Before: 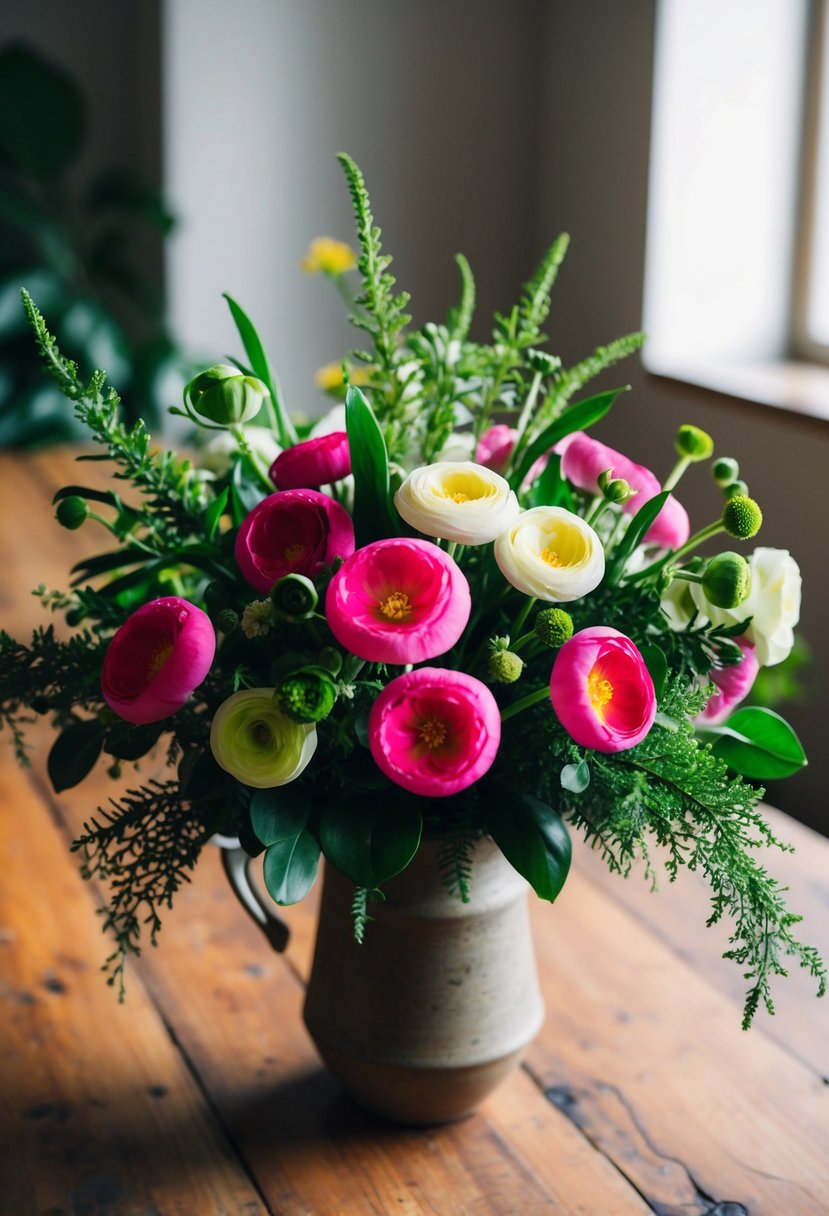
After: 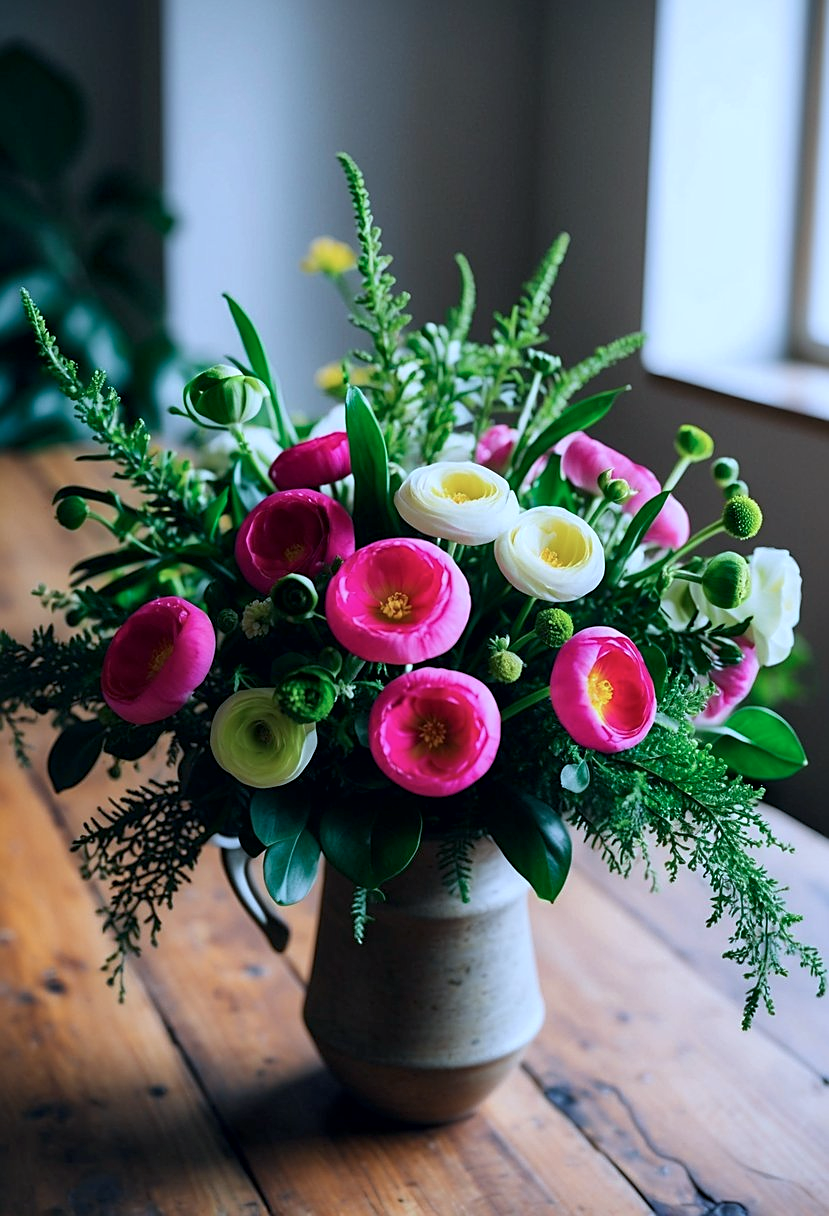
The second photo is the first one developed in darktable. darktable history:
exposure: black level correction 0.001, exposure -0.122 EV, compensate highlight preservation false
sharpen: on, module defaults
local contrast: mode bilateral grid, contrast 21, coarseness 50, detail 129%, midtone range 0.2
levels: mode automatic, levels [0.116, 0.574, 1]
color calibration: illuminant custom, x 0.387, y 0.387, temperature 3829.9 K
